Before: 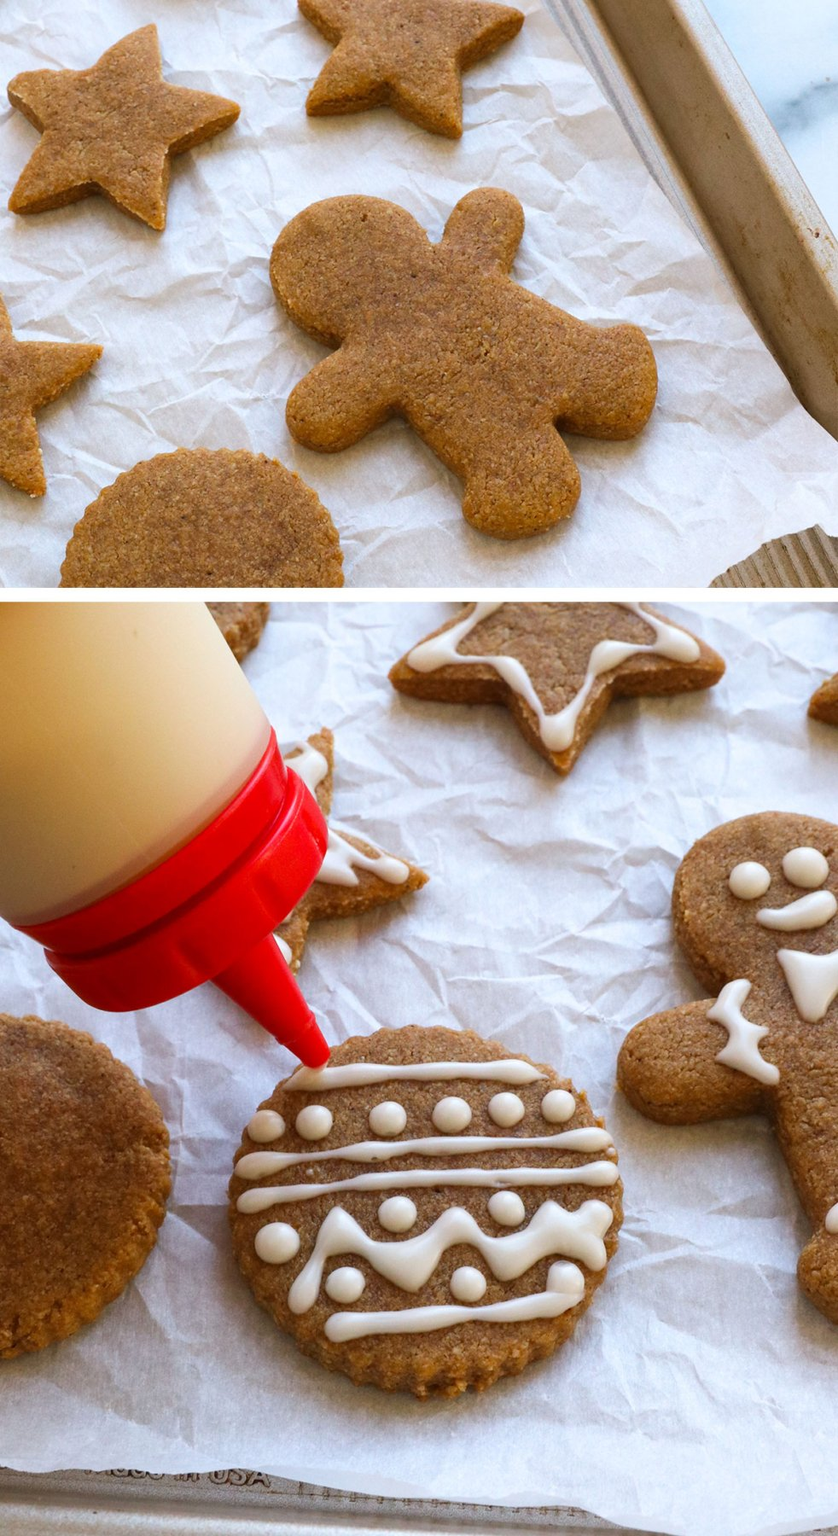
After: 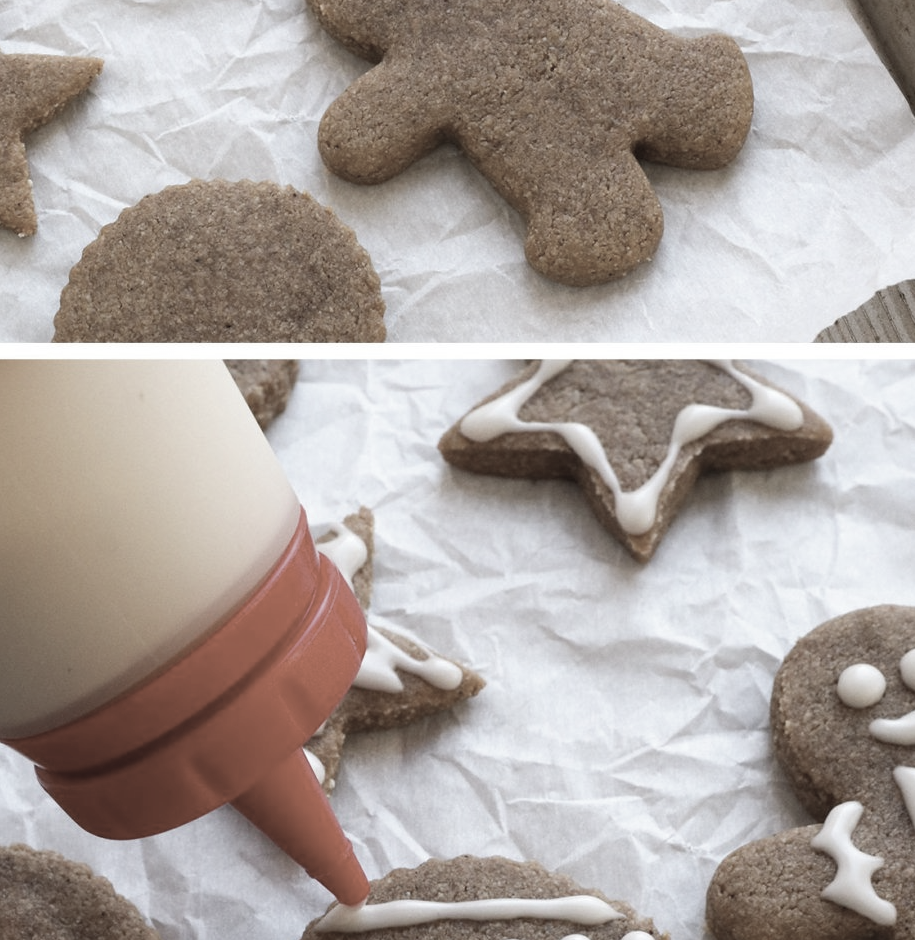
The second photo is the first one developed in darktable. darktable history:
crop: left 1.744%, top 19.225%, right 5.069%, bottom 28.357%
color correction: saturation 0.3
